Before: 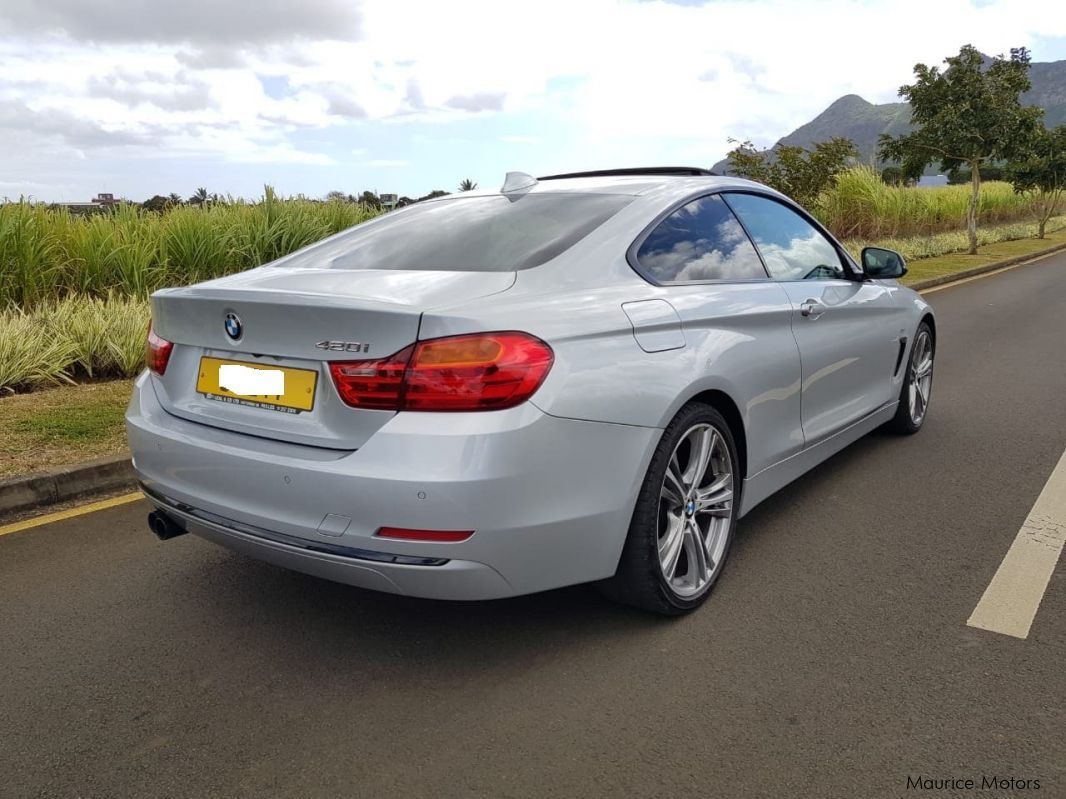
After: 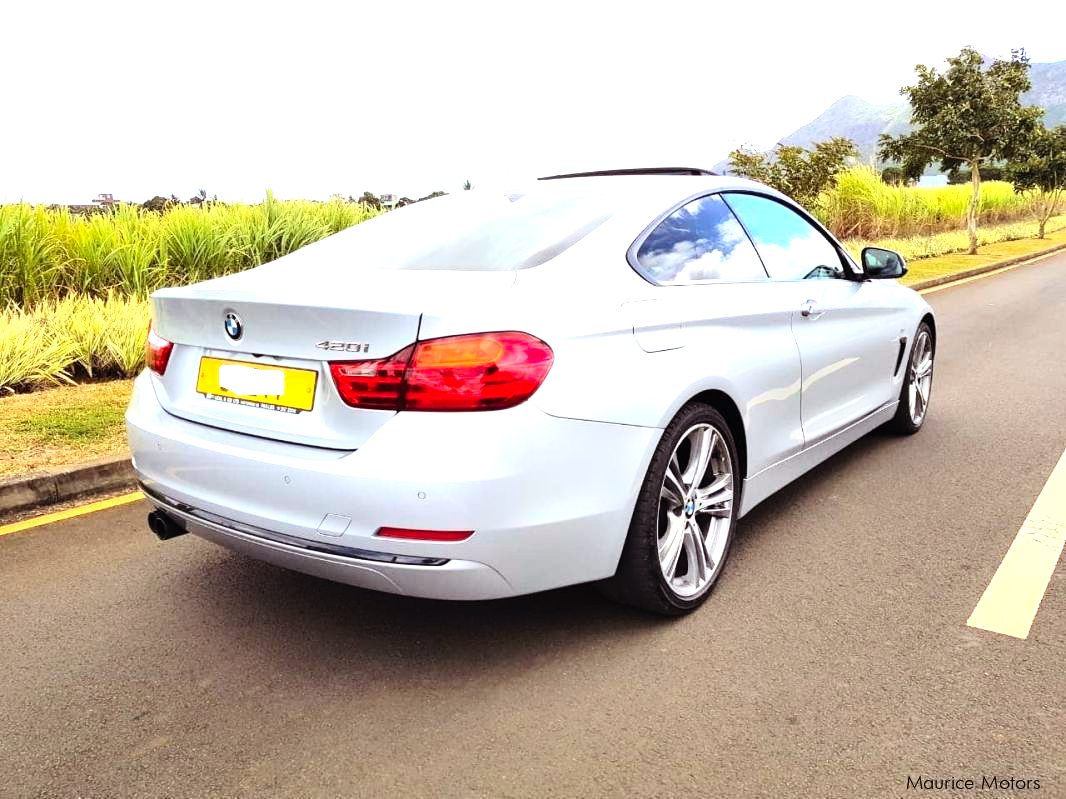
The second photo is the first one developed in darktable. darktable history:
exposure: black level correction 0, exposure 0.698 EV, compensate highlight preservation false
contrast brightness saturation: contrast 0.195, brightness 0.164, saturation 0.218
color balance rgb: shadows lift › chroma 4.352%, shadows lift › hue 27.02°, power › luminance 1.076%, power › chroma 0.375%, power › hue 36.11°, perceptual saturation grading › global saturation 0.857%, global vibrance 9.934%, contrast 15.29%, saturation formula JzAzBz (2021)
tone equalizer: -8 EV -0.754 EV, -7 EV -0.712 EV, -6 EV -0.615 EV, -5 EV -0.39 EV, -3 EV 0.402 EV, -2 EV 0.6 EV, -1 EV 0.684 EV, +0 EV 0.722 EV, mask exposure compensation -0.491 EV
